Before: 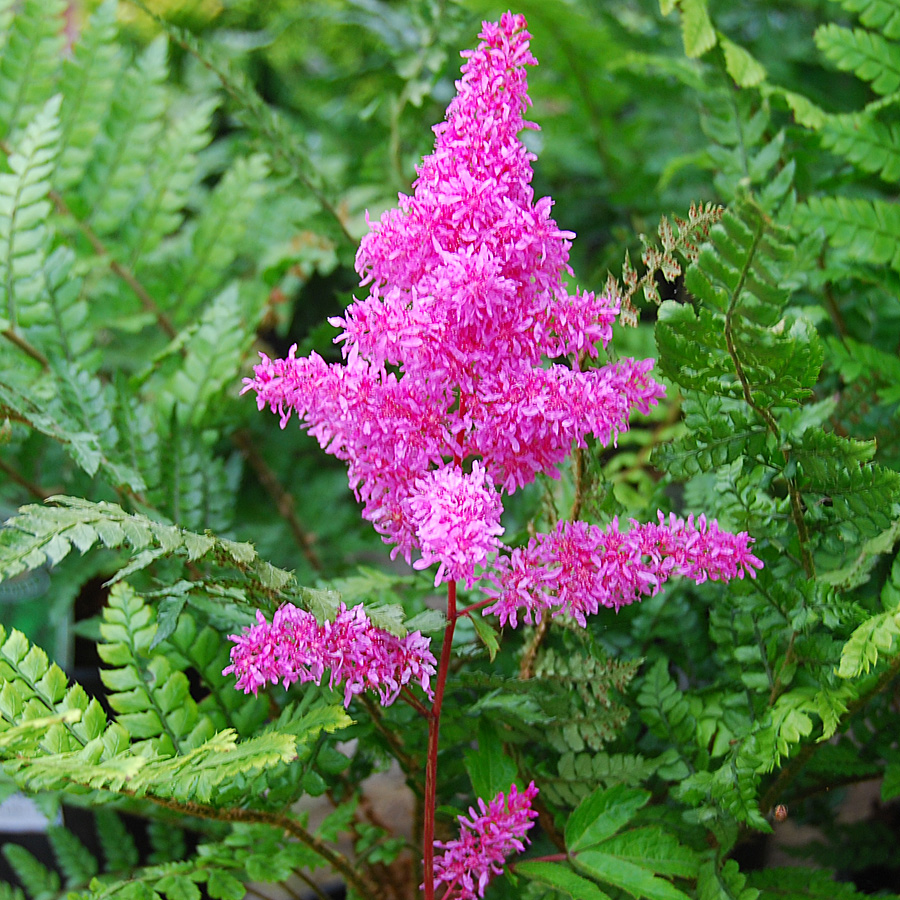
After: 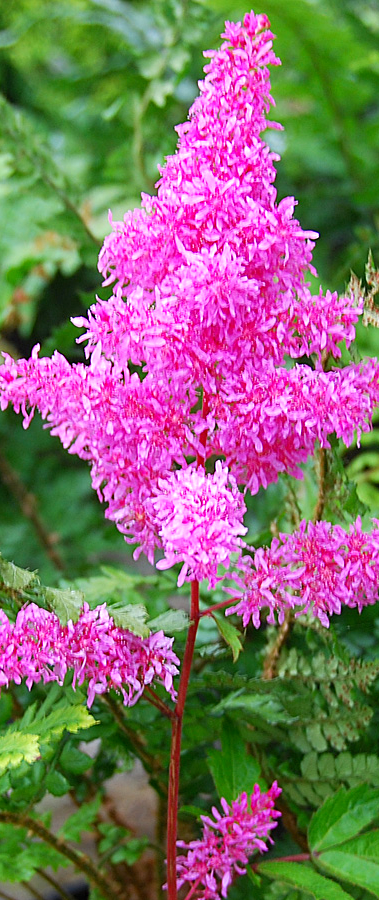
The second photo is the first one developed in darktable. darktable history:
crop: left 28.583%, right 29.231%
exposure: black level correction 0.001, exposure 0.3 EV, compensate highlight preservation false
